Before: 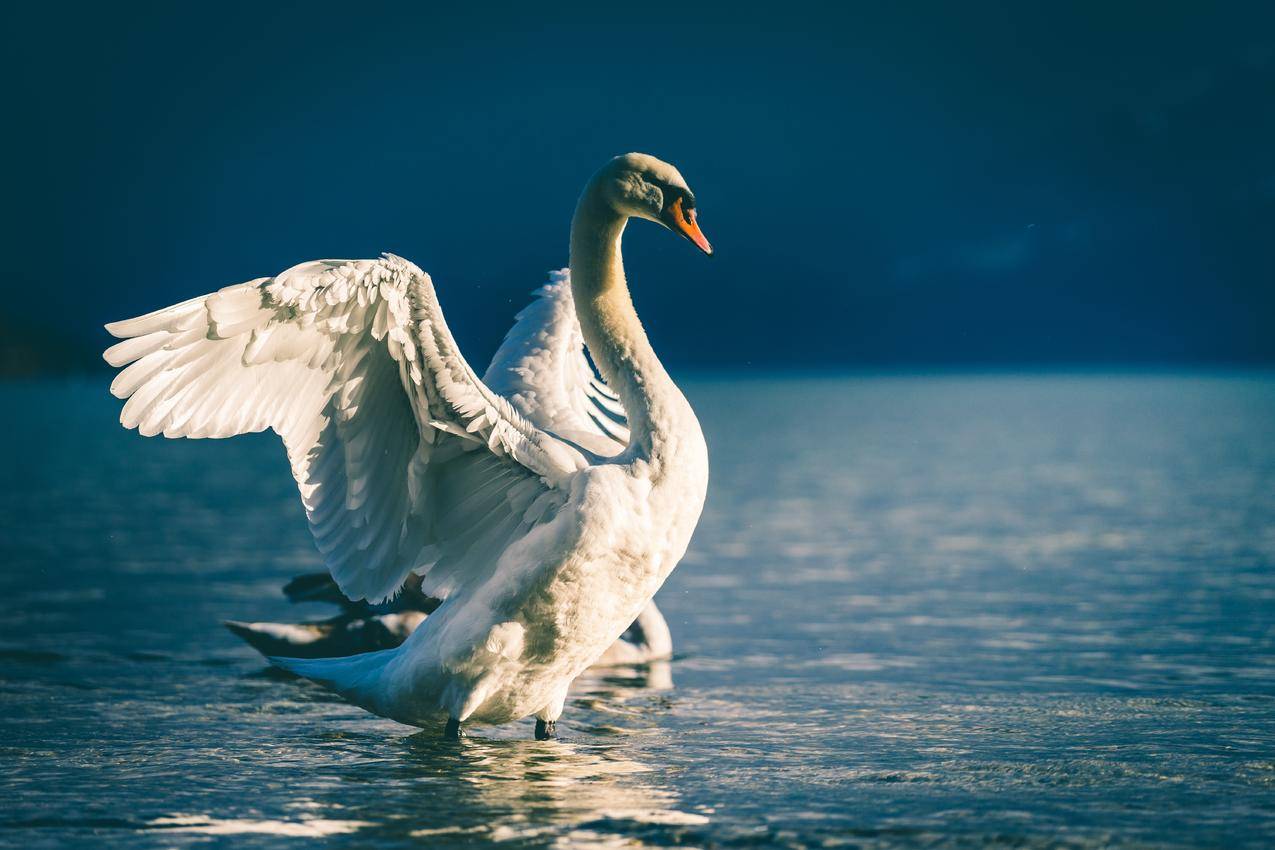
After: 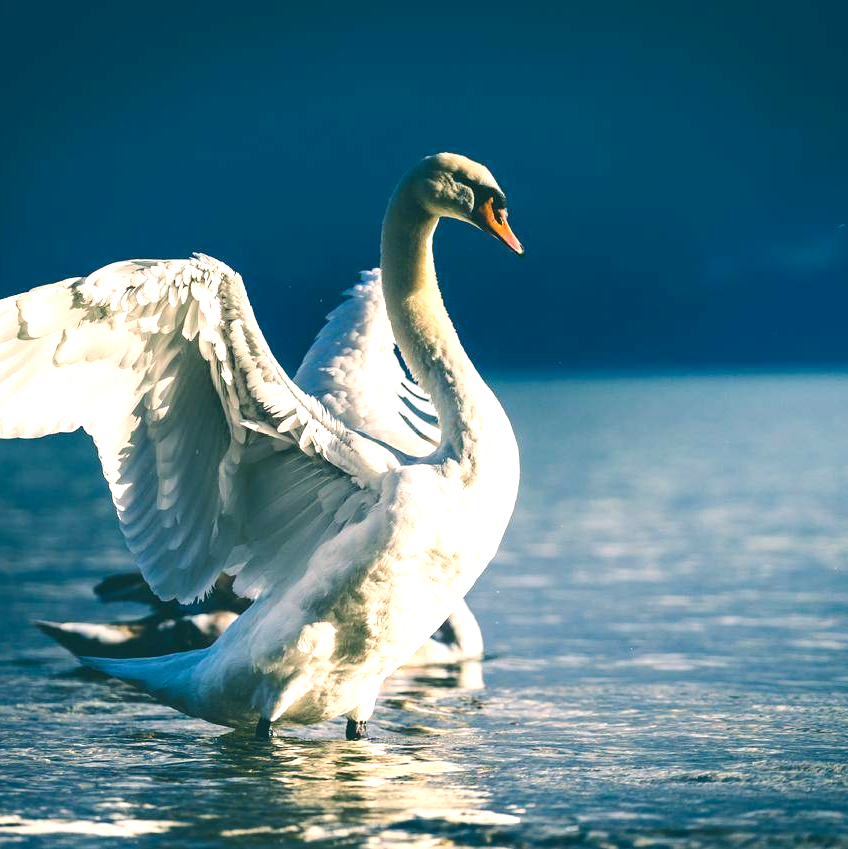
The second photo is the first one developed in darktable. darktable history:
tone curve: curves: ch0 [(0, 0) (0.003, 0.003) (0.011, 0.01) (0.025, 0.023) (0.044, 0.041) (0.069, 0.064) (0.1, 0.092) (0.136, 0.125) (0.177, 0.163) (0.224, 0.207) (0.277, 0.255) (0.335, 0.309) (0.399, 0.375) (0.468, 0.459) (0.543, 0.548) (0.623, 0.629) (0.709, 0.716) (0.801, 0.808) (0.898, 0.911) (1, 1)], color space Lab, independent channels, preserve colors none
crop and rotate: left 14.874%, right 18.574%
exposure: exposure 0.645 EV, compensate exposure bias true, compensate highlight preservation false
